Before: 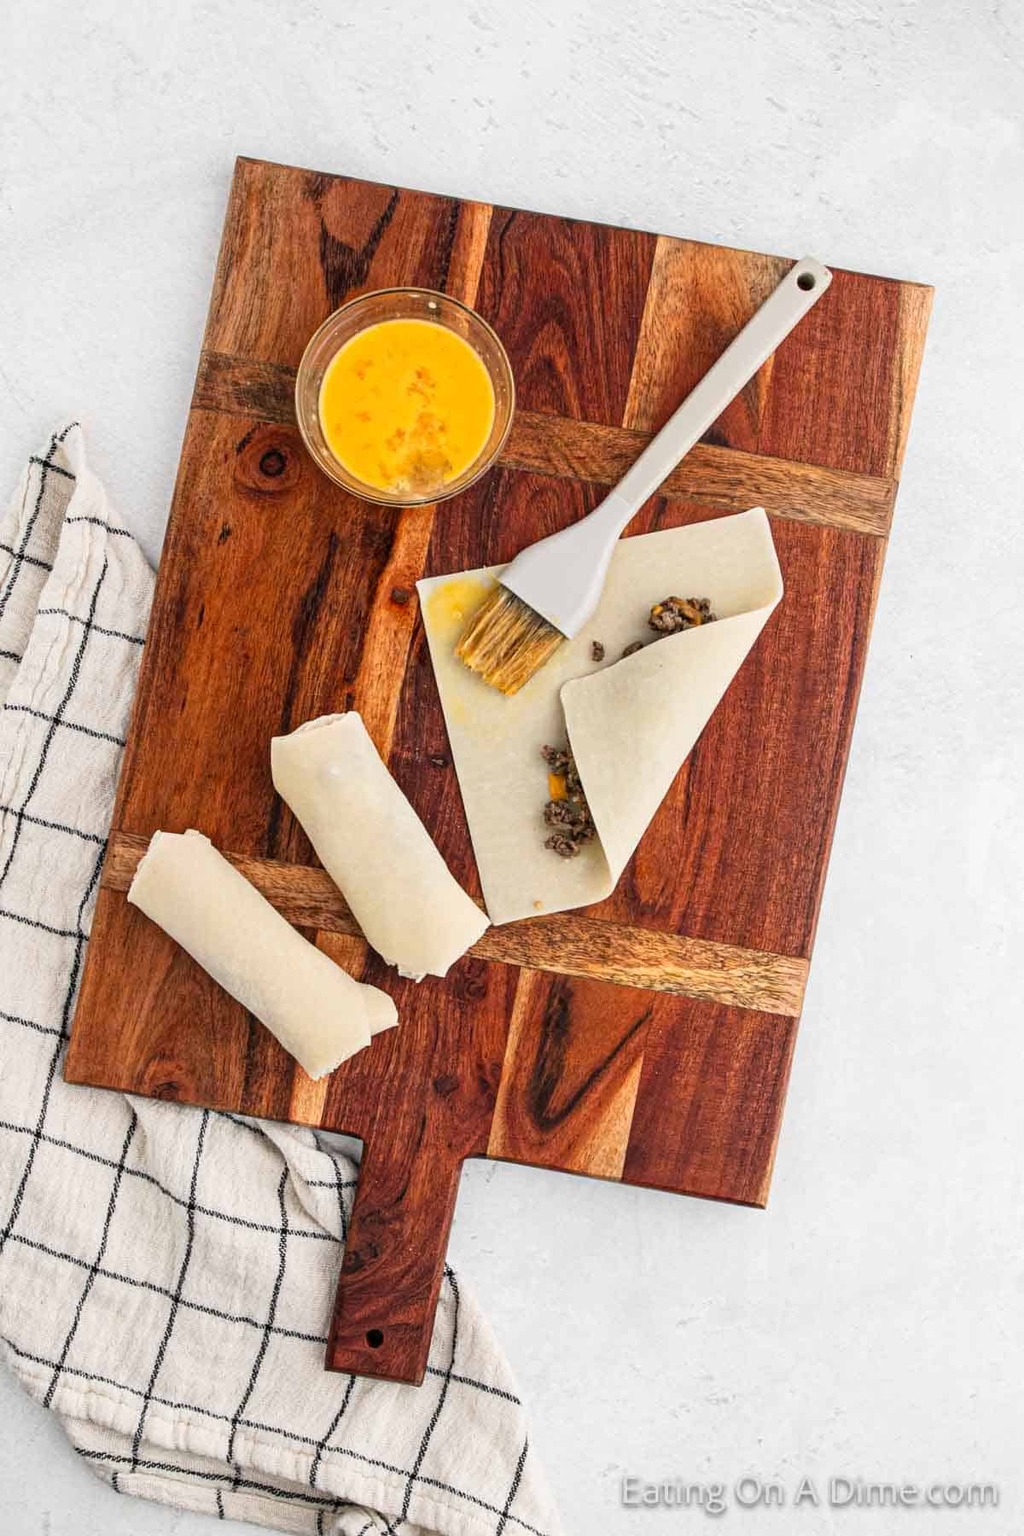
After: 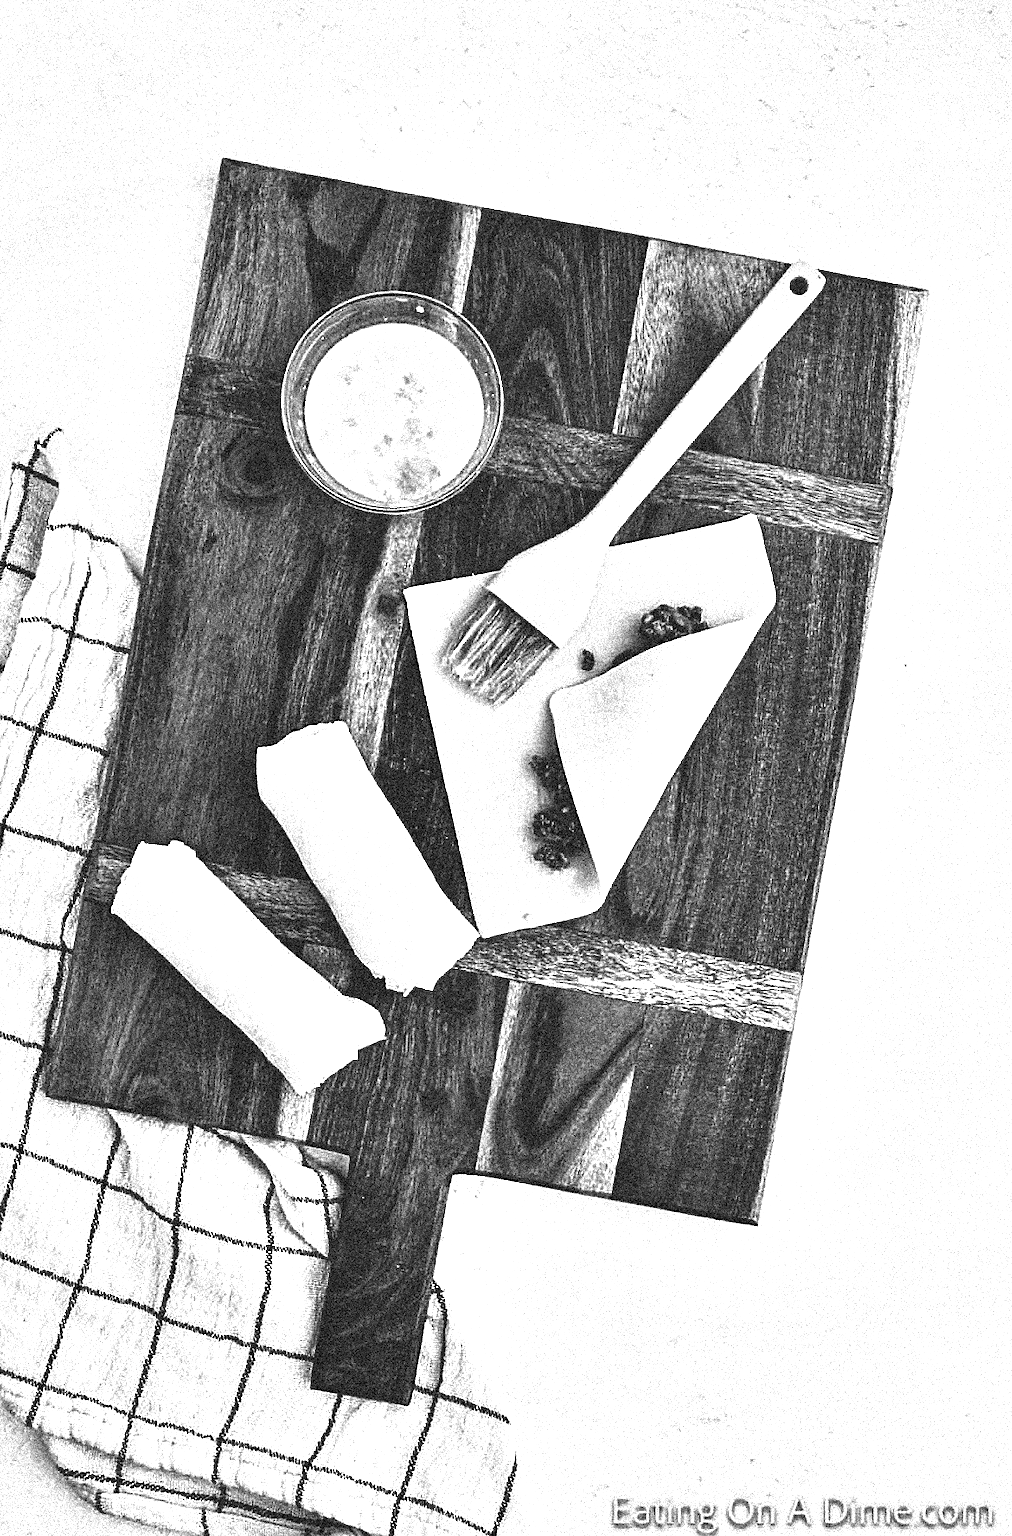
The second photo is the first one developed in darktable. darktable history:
exposure: black level correction 0, exposure 0.7 EV, compensate exposure bias true, compensate highlight preservation false
grain: coarseness 3.75 ISO, strength 100%, mid-tones bias 0%
monochrome: a 73.58, b 64.21
sharpen: on, module defaults
crop and rotate: left 1.774%, right 0.633%, bottom 1.28%
shadows and highlights: shadows 20.55, highlights -20.99, soften with gaussian
rgb curve: curves: ch0 [(0, 0.186) (0.314, 0.284) (0.775, 0.708) (1, 1)], compensate middle gray true, preserve colors none
contrast equalizer: octaves 7, y [[0.609, 0.611, 0.615, 0.613, 0.607, 0.603], [0.504, 0.498, 0.496, 0.499, 0.506, 0.516], [0 ×6], [0 ×6], [0 ×6]]
